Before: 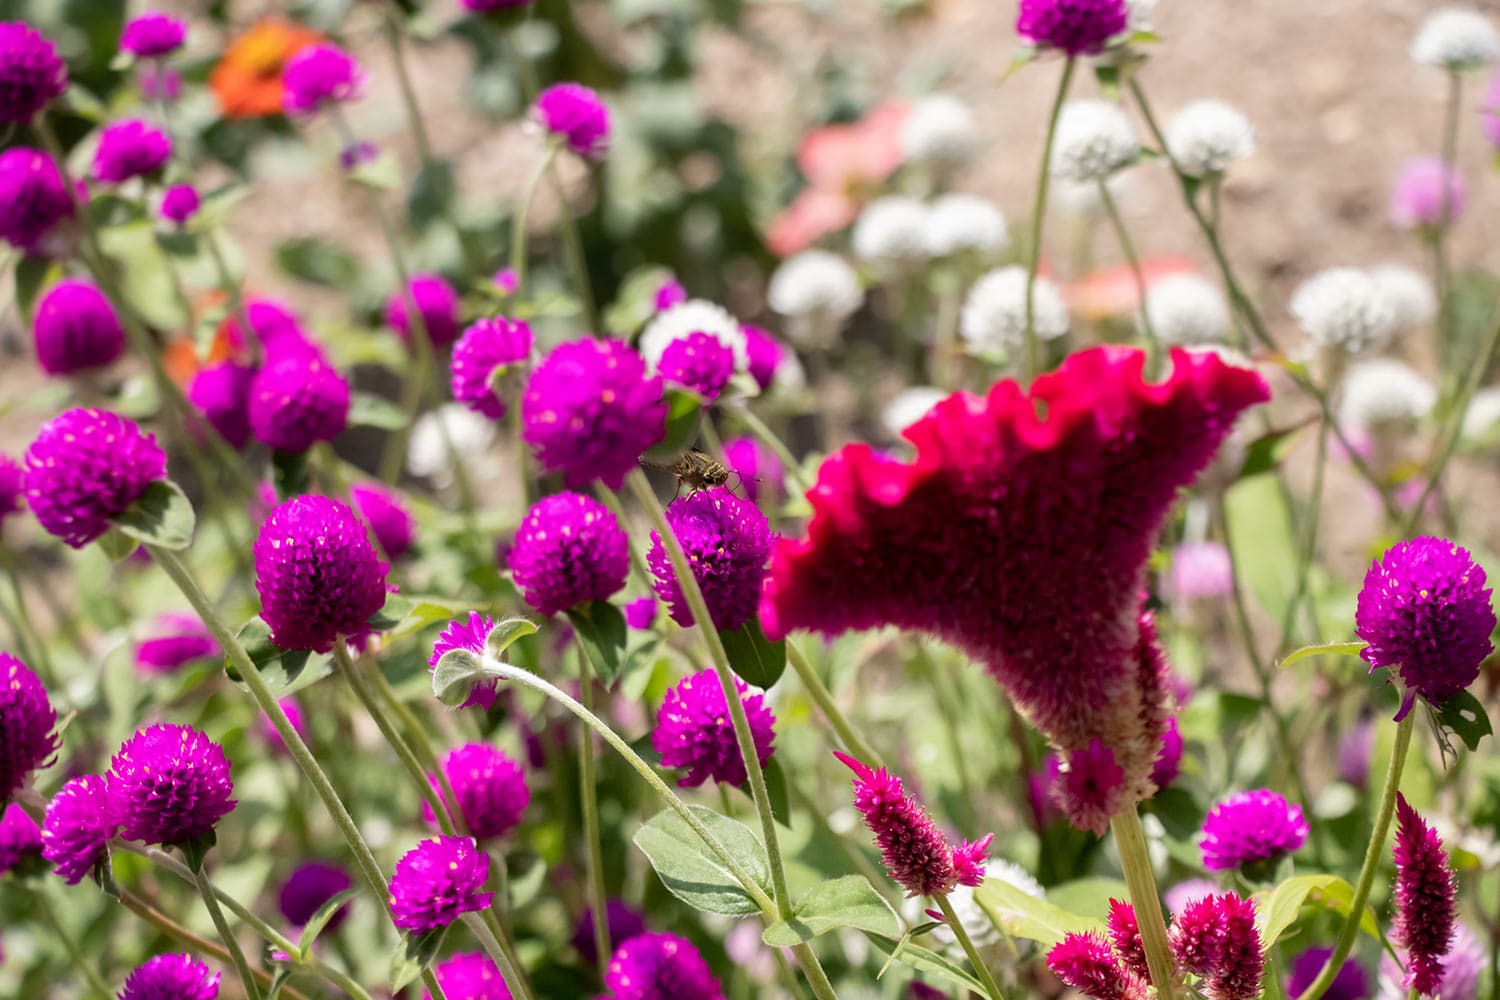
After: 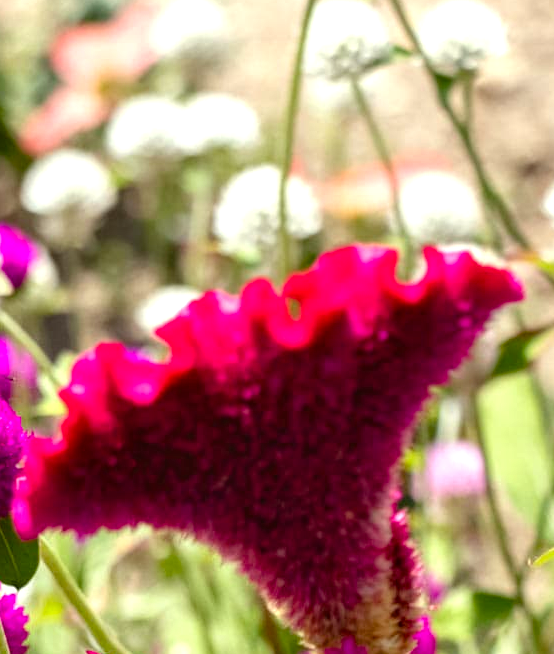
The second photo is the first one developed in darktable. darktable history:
color correction: highlights a* -4.36, highlights b* 6.28
crop and rotate: left 49.83%, top 10.153%, right 13.214%, bottom 24.413%
local contrast: on, module defaults
exposure: black level correction -0.002, exposure 0.541 EV, compensate highlight preservation false
color balance rgb: perceptual saturation grading › global saturation 15.184%, perceptual saturation grading › highlights -19.49%, perceptual saturation grading › shadows 20.497%, global vibrance 20%
